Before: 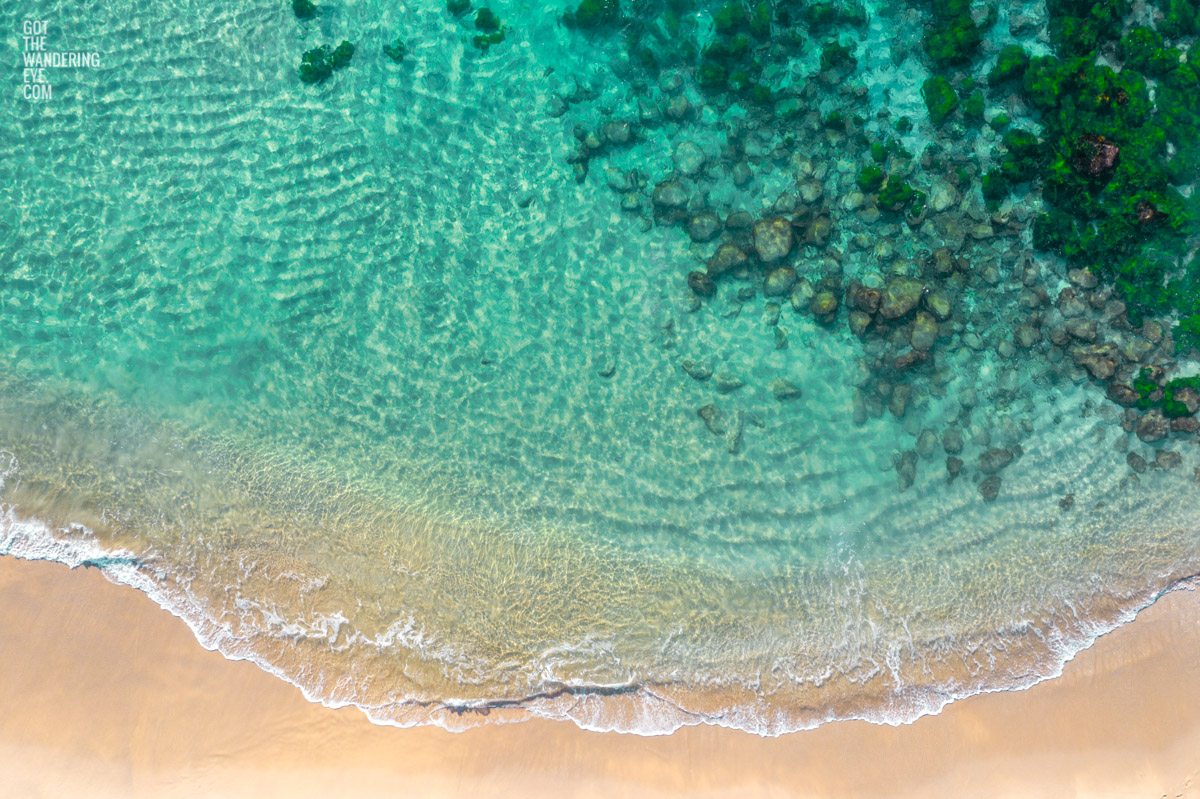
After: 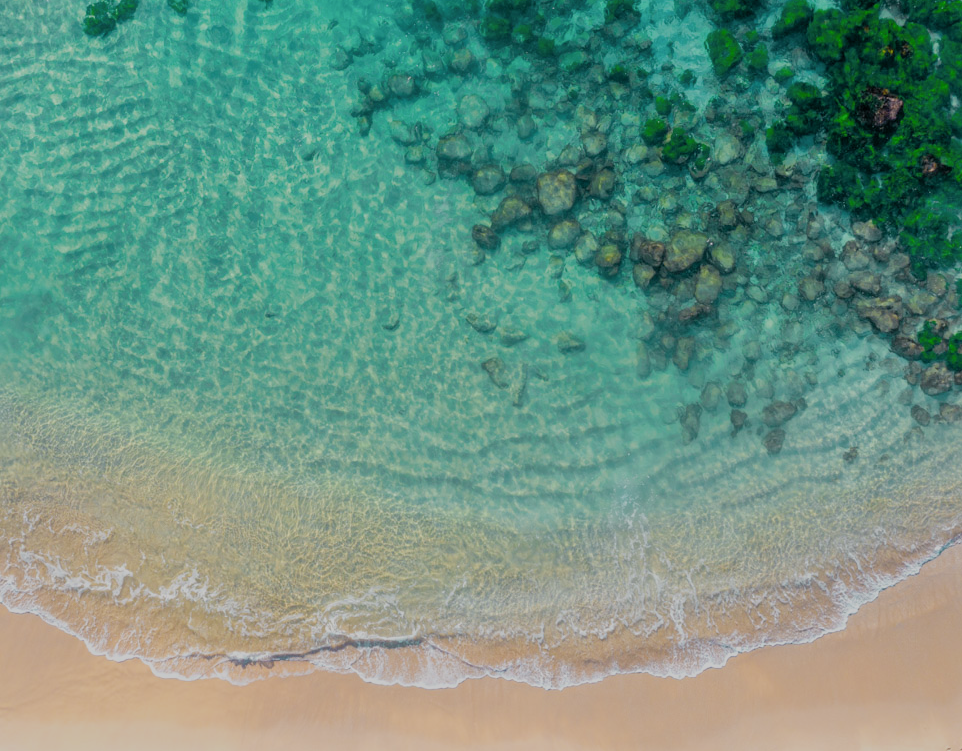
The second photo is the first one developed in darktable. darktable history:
crop and rotate: left 18.052%, top 5.942%, right 1.732%
filmic rgb: black relative exposure -8.88 EV, white relative exposure 4.99 EV, target black luminance 0%, hardness 3.79, latitude 66.45%, contrast 0.815, highlights saturation mix 10.79%, shadows ↔ highlights balance 20.01%
